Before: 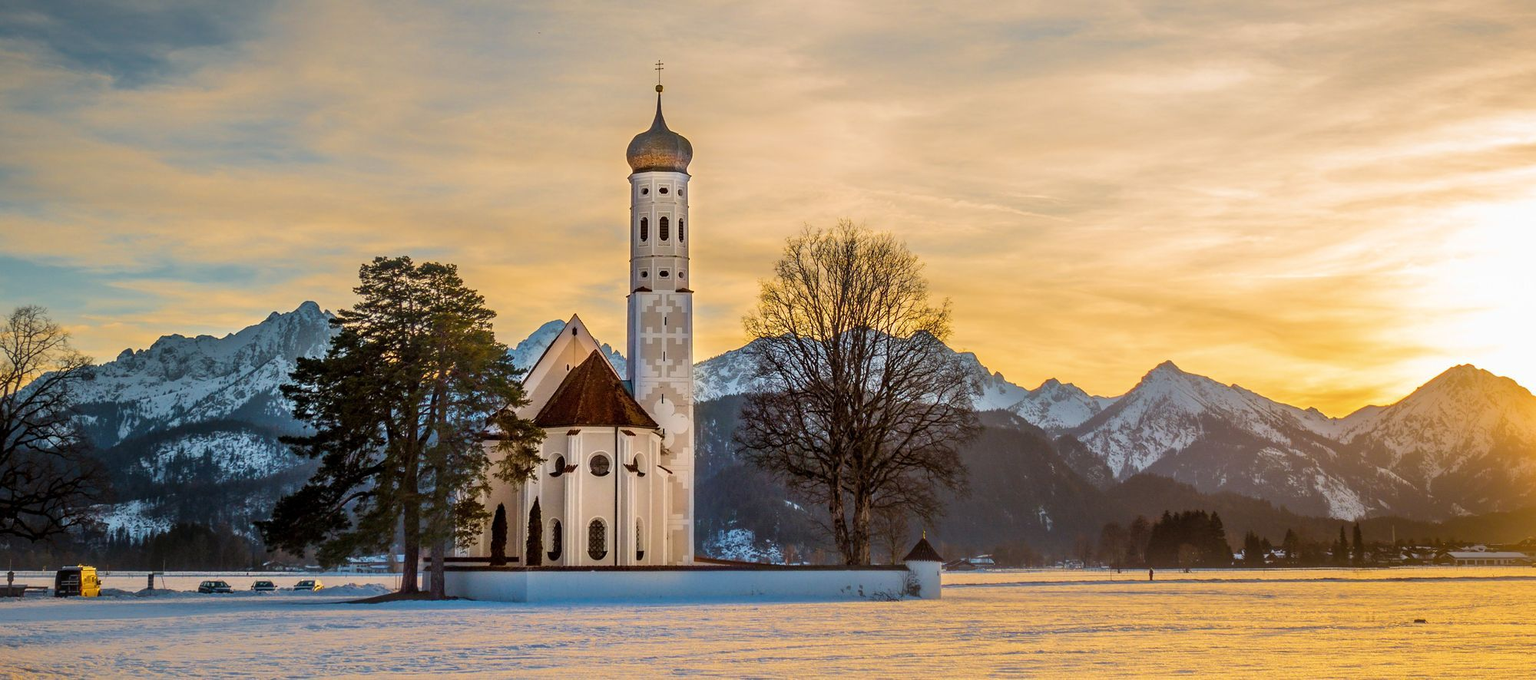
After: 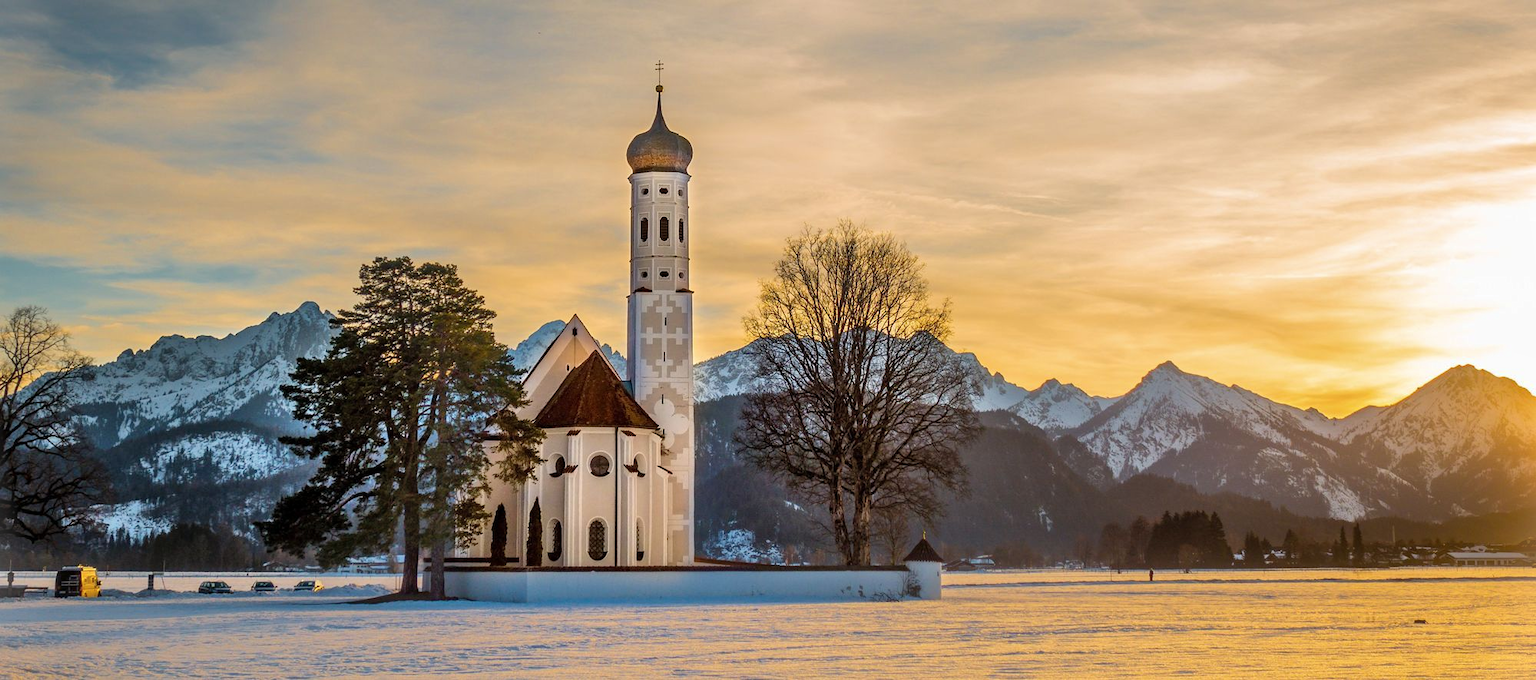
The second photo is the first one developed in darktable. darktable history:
shadows and highlights: shadows 75, highlights -25, soften with gaussian
vignetting: fall-off start 100%, brightness 0.3, saturation 0
